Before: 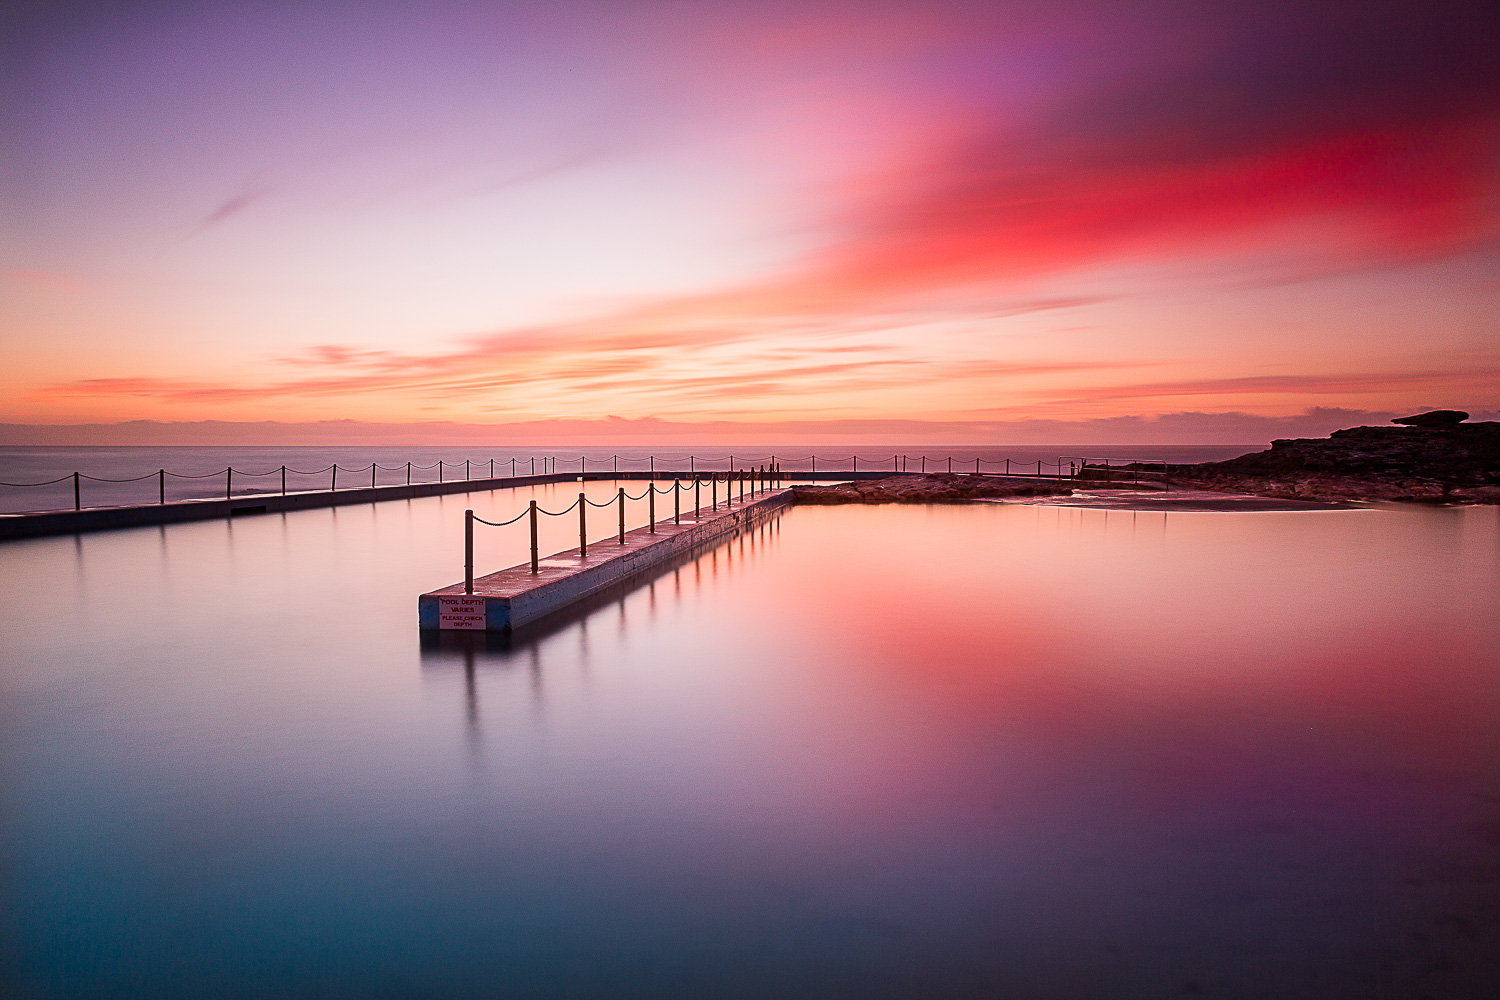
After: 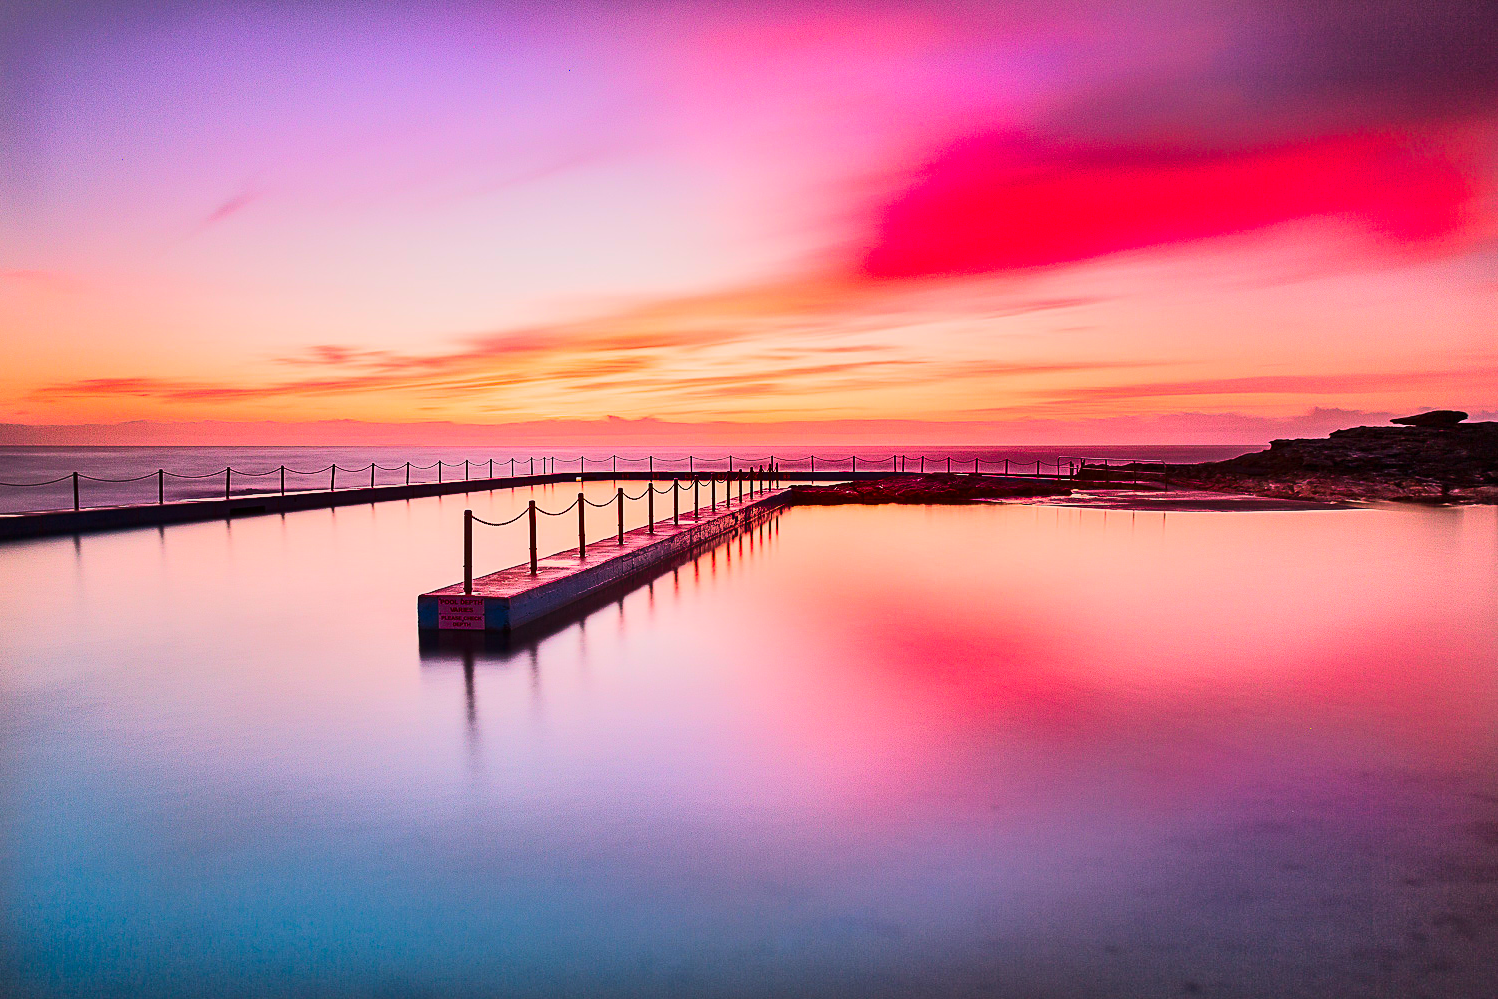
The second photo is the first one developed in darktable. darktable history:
base curve: curves: ch0 [(0, 0) (0.028, 0.03) (0.121, 0.232) (0.46, 0.748) (0.859, 0.968) (1, 1)]
exposure: black level correction 0, exposure 1.106 EV, compensate exposure bias true, compensate highlight preservation false
crop and rotate: left 0.1%, bottom 0.006%
shadows and highlights: shadows 78.87, white point adjustment -9.23, highlights -61.2, soften with gaussian
